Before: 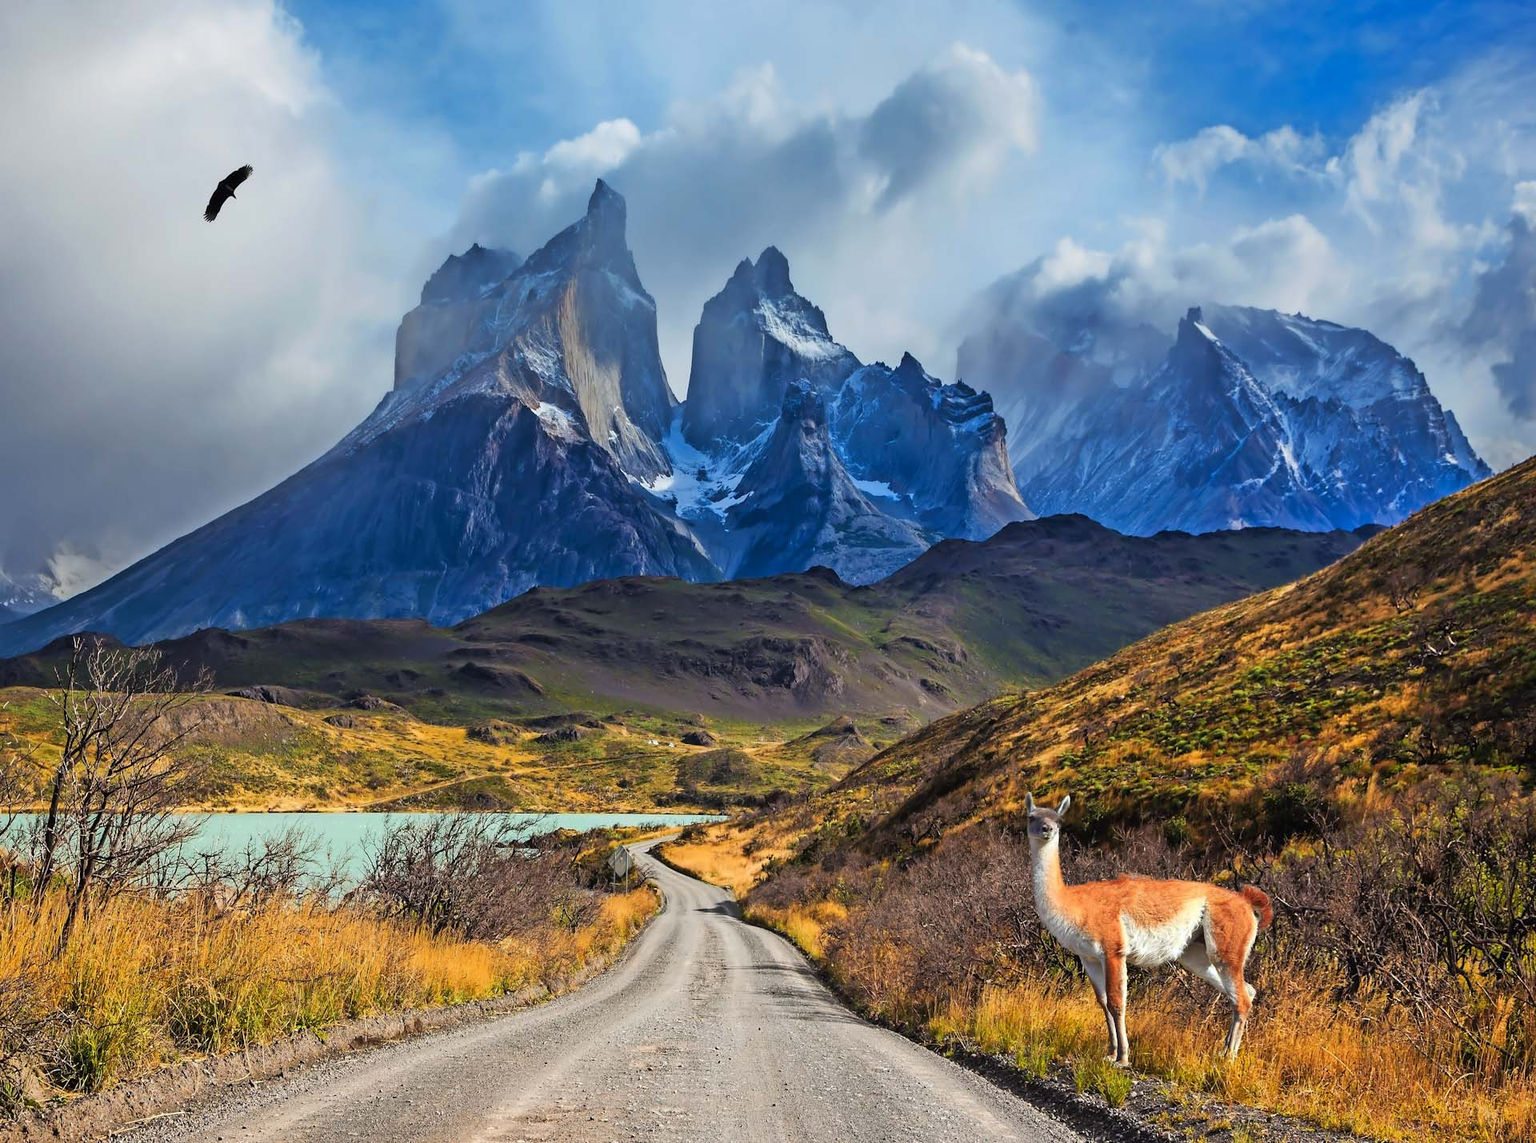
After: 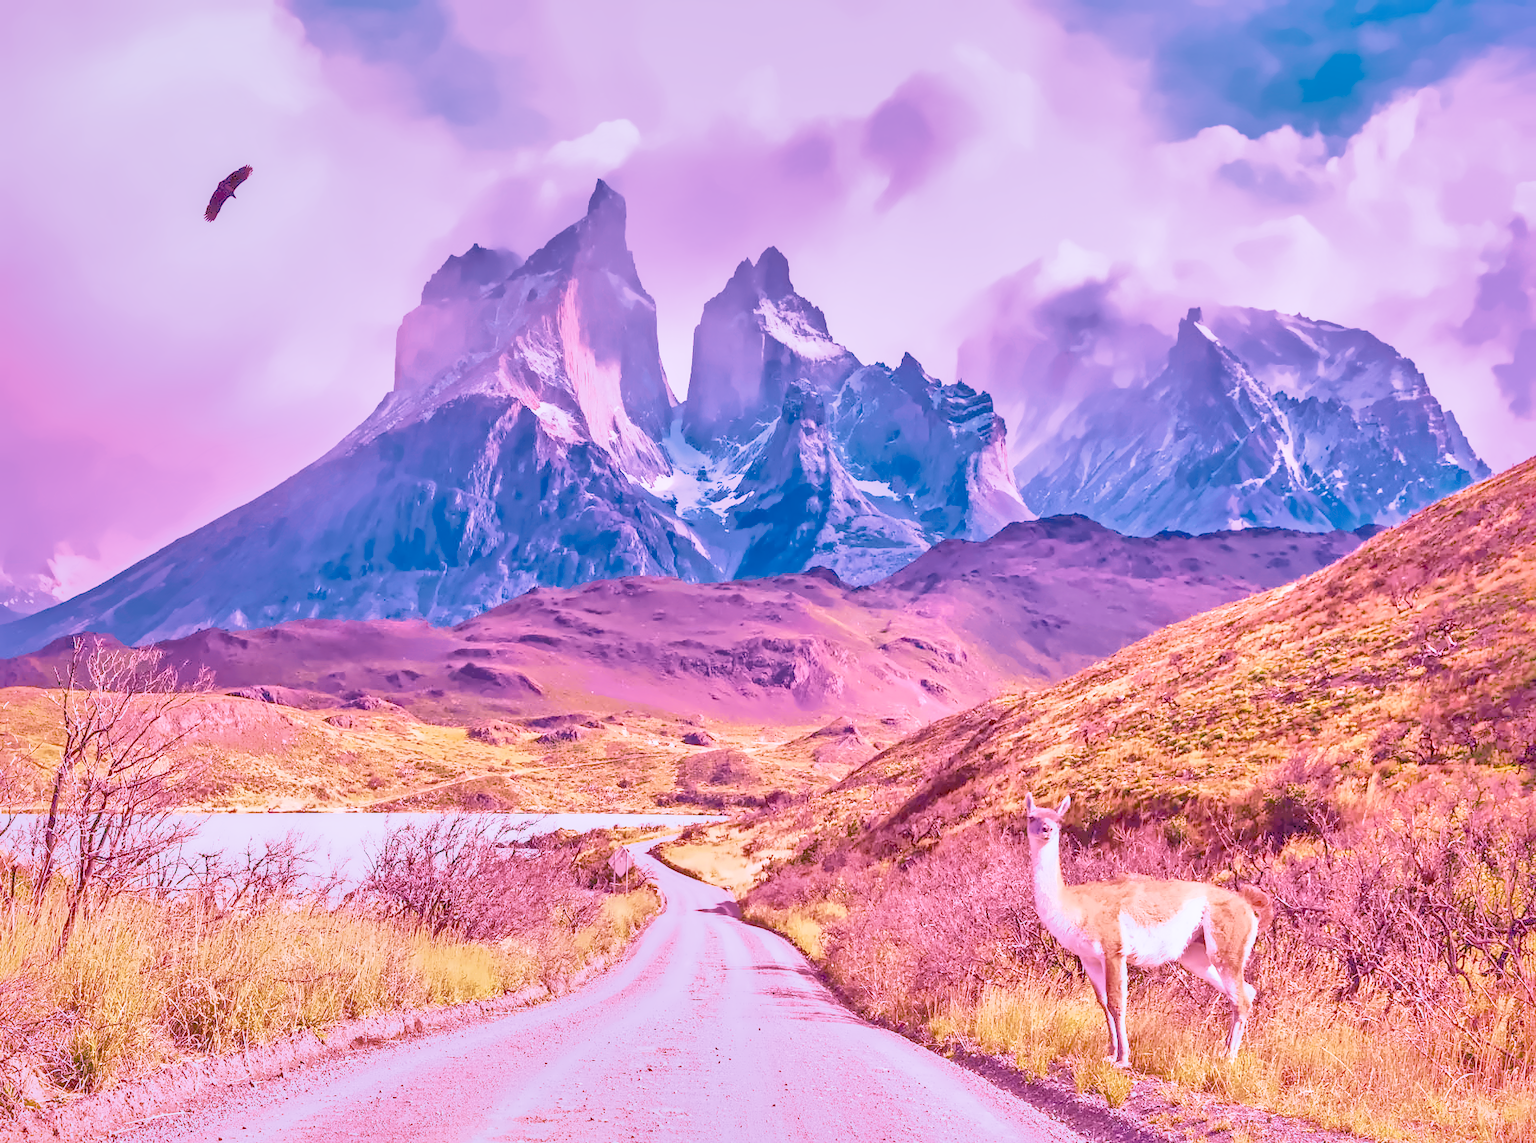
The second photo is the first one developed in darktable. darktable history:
color calibration: illuminant as shot in camera, x 0.358, y 0.373, temperature 4628.91 K
denoise (profiled): preserve shadows 1.52, scattering 0.002, a [-1, 0, 0], compensate highlight preservation false
exposure: black level correction 0, exposure 1.1 EV, compensate exposure bias true, compensate highlight preservation false
haze removal: compatibility mode true, adaptive false
highlight reconstruction: on, module defaults
hot pixels: on, module defaults
lens correction: scale 1, crop 1, focal 16, aperture 5.6, distance 1000, camera "Canon EOS RP", lens "Canon RF 16mm F2.8 STM"
white balance: red 2.229, blue 1.46
velvia: strength 45%
local contrast: highlights 60%, shadows 60%, detail 160%
shadows and highlights: shadows 60, highlights -60
filmic rgb "scene-referred default": black relative exposure -7.65 EV, white relative exposure 4.56 EV, hardness 3.61
color balance rgb: perceptual saturation grading › global saturation 35%, perceptual saturation grading › highlights -30%, perceptual saturation grading › shadows 35%, perceptual brilliance grading › global brilliance 3%, perceptual brilliance grading › highlights -3%, perceptual brilliance grading › shadows 3%
